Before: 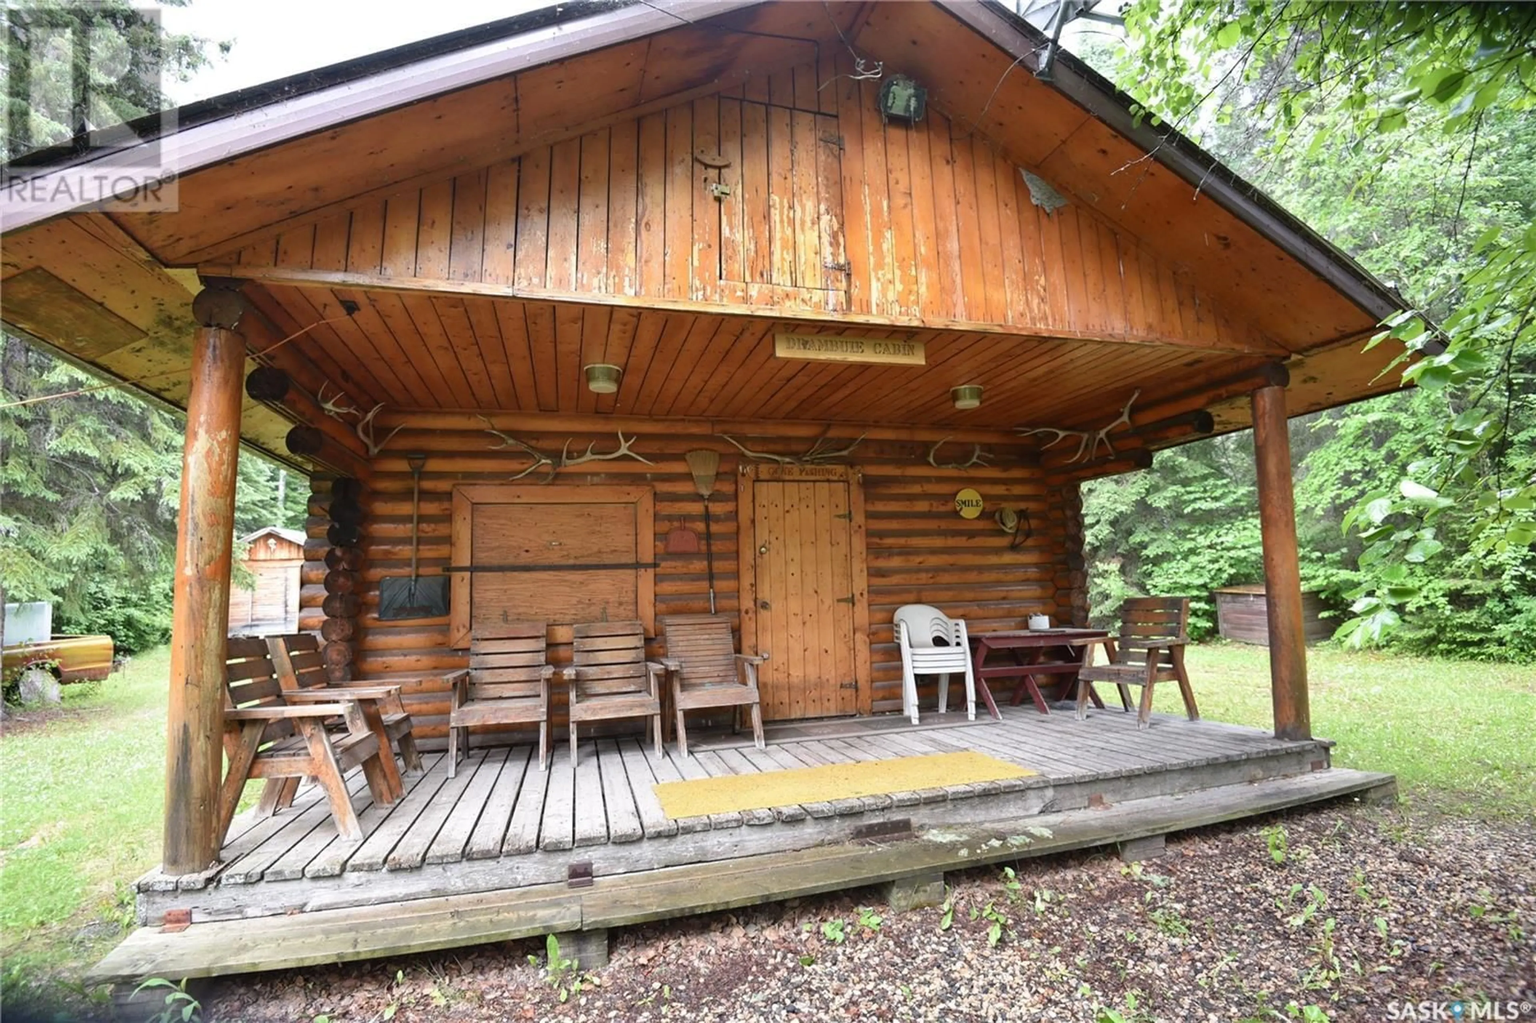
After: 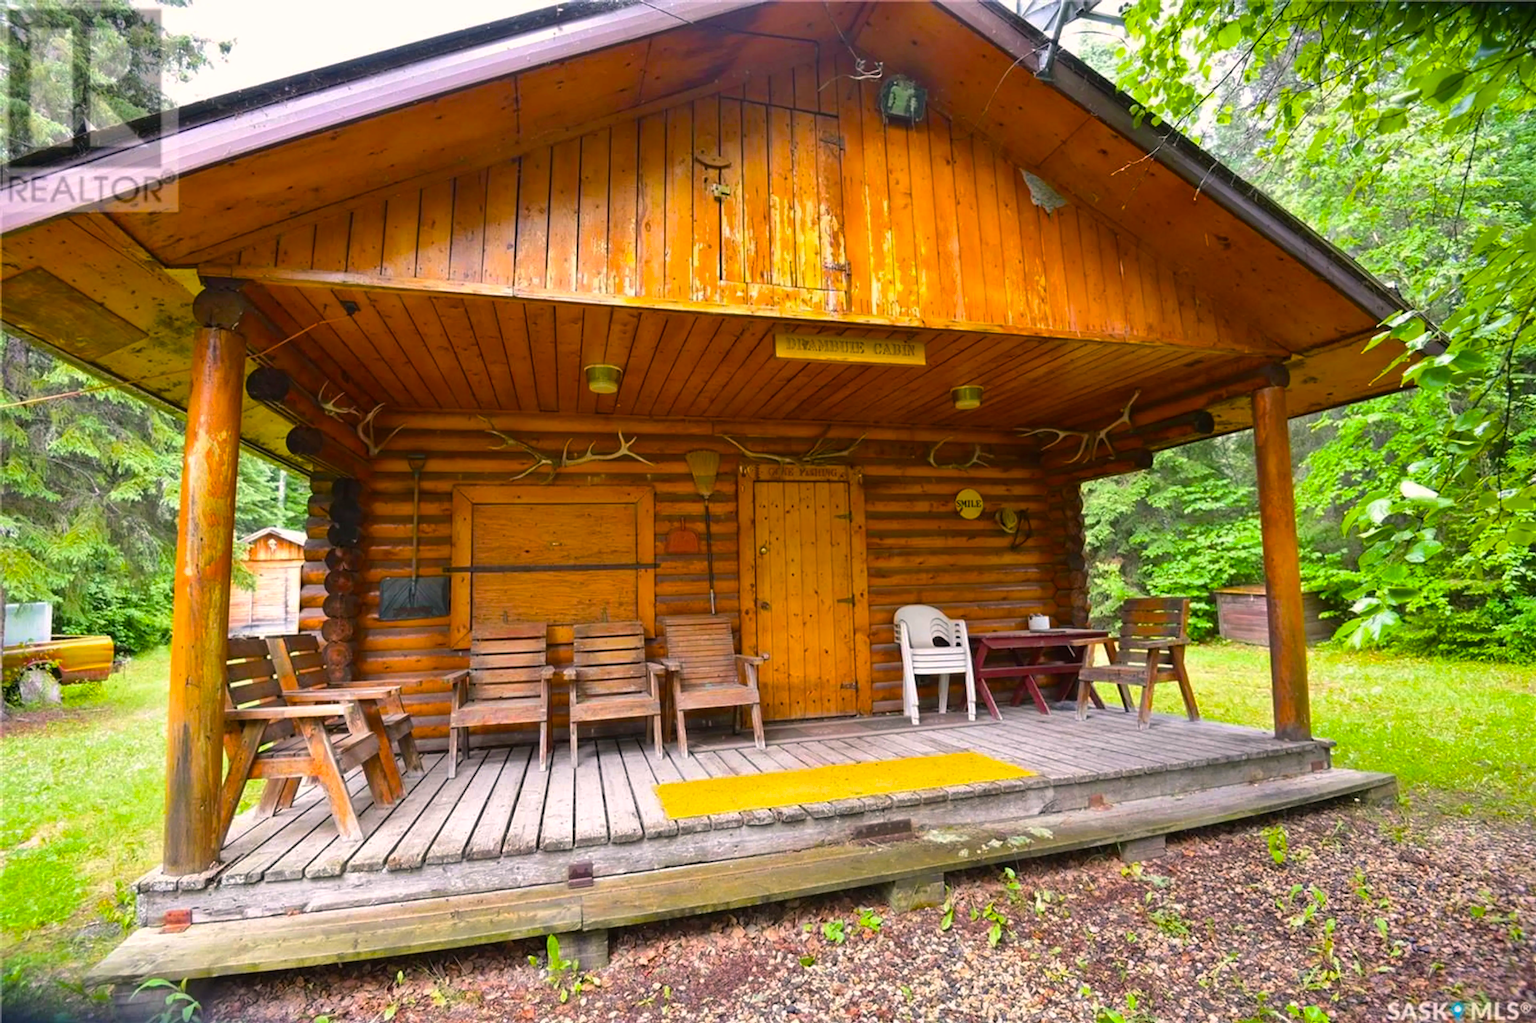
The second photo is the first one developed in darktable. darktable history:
color correction: highlights a* 5.74, highlights b* 4.84
shadows and highlights: shadows 8.82, white point adjustment 1.03, highlights -39.24, highlights color adjustment 32.91%
color balance rgb: shadows lift › chroma 0.698%, shadows lift › hue 112.75°, linear chroma grading › shadows -30.019%, linear chroma grading › global chroma 34.388%, perceptual saturation grading › global saturation 51.298%
